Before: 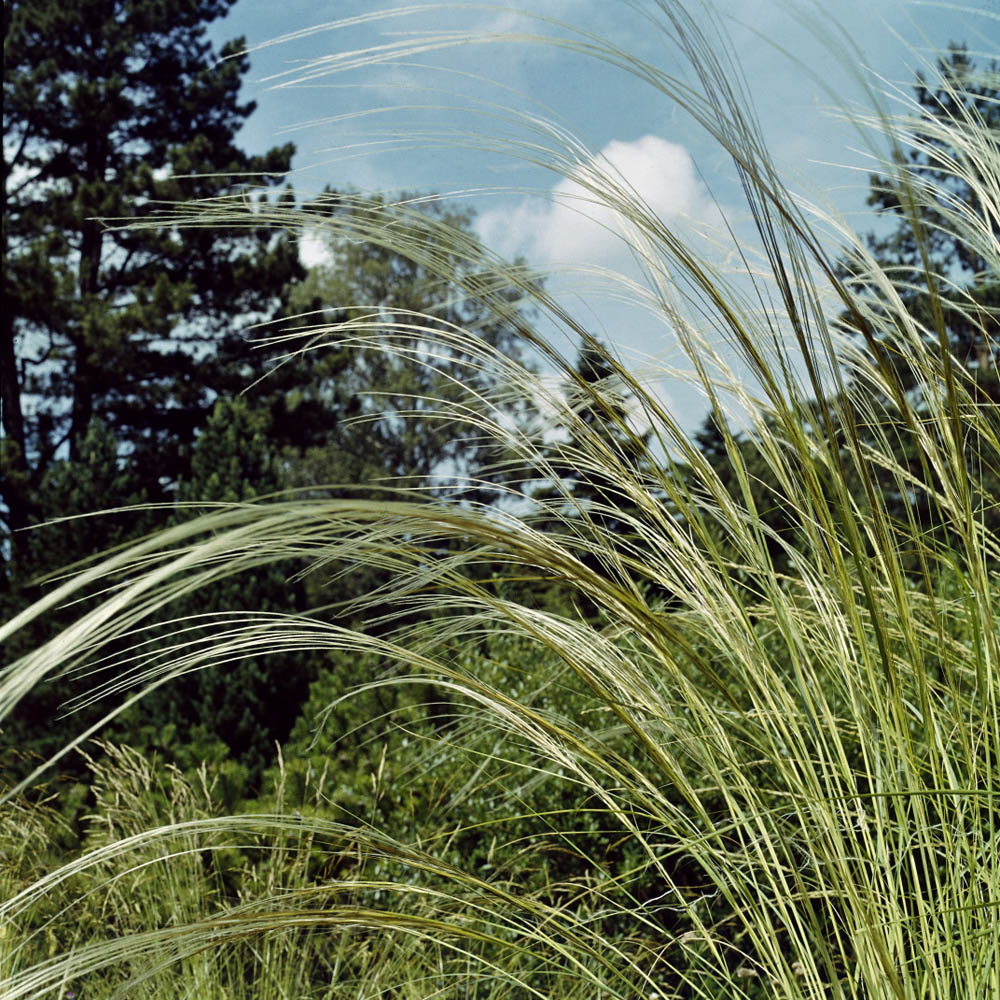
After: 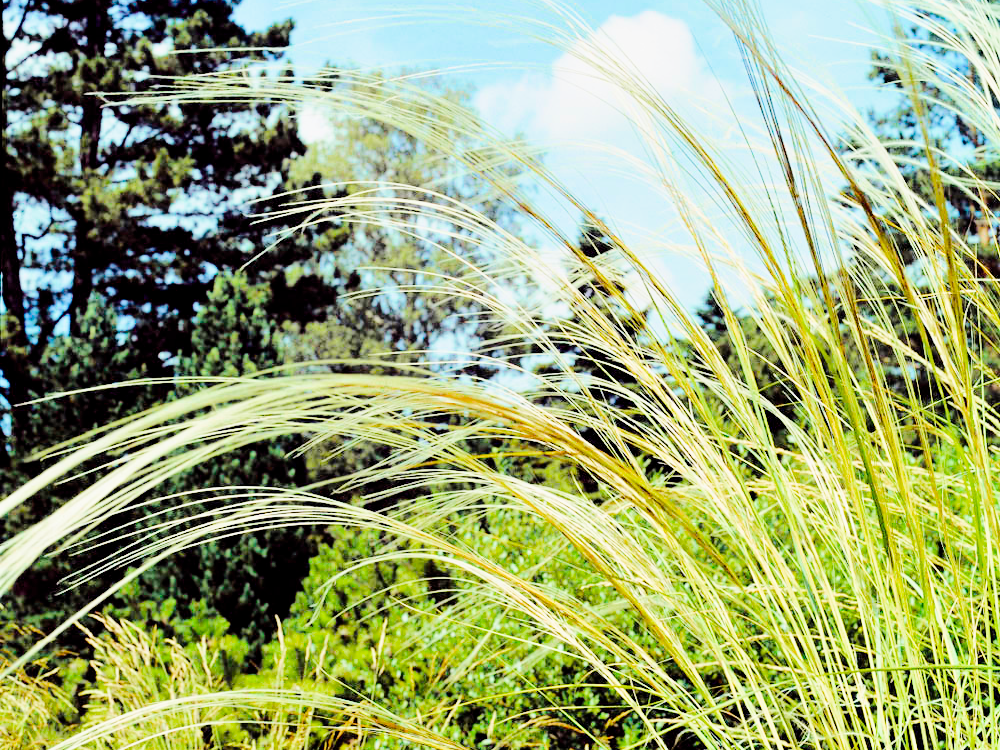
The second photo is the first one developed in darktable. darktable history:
rgb curve: curves: ch0 [(0, 0) (0.284, 0.292) (0.505, 0.644) (1, 1)]; ch1 [(0, 0) (0.284, 0.292) (0.505, 0.644) (1, 1)]; ch2 [(0, 0) (0.284, 0.292) (0.505, 0.644) (1, 1)], compensate middle gray true
exposure: black level correction 0, exposure 1.388 EV, compensate exposure bias true, compensate highlight preservation false
filmic rgb: black relative exposure -7.75 EV, white relative exposure 4.4 EV, threshold 3 EV, target black luminance 0%, hardness 3.76, latitude 50.51%, contrast 1.074, highlights saturation mix 10%, shadows ↔ highlights balance -0.22%, color science v4 (2020), enable highlight reconstruction true
crop and rotate: top 12.5%, bottom 12.5%
